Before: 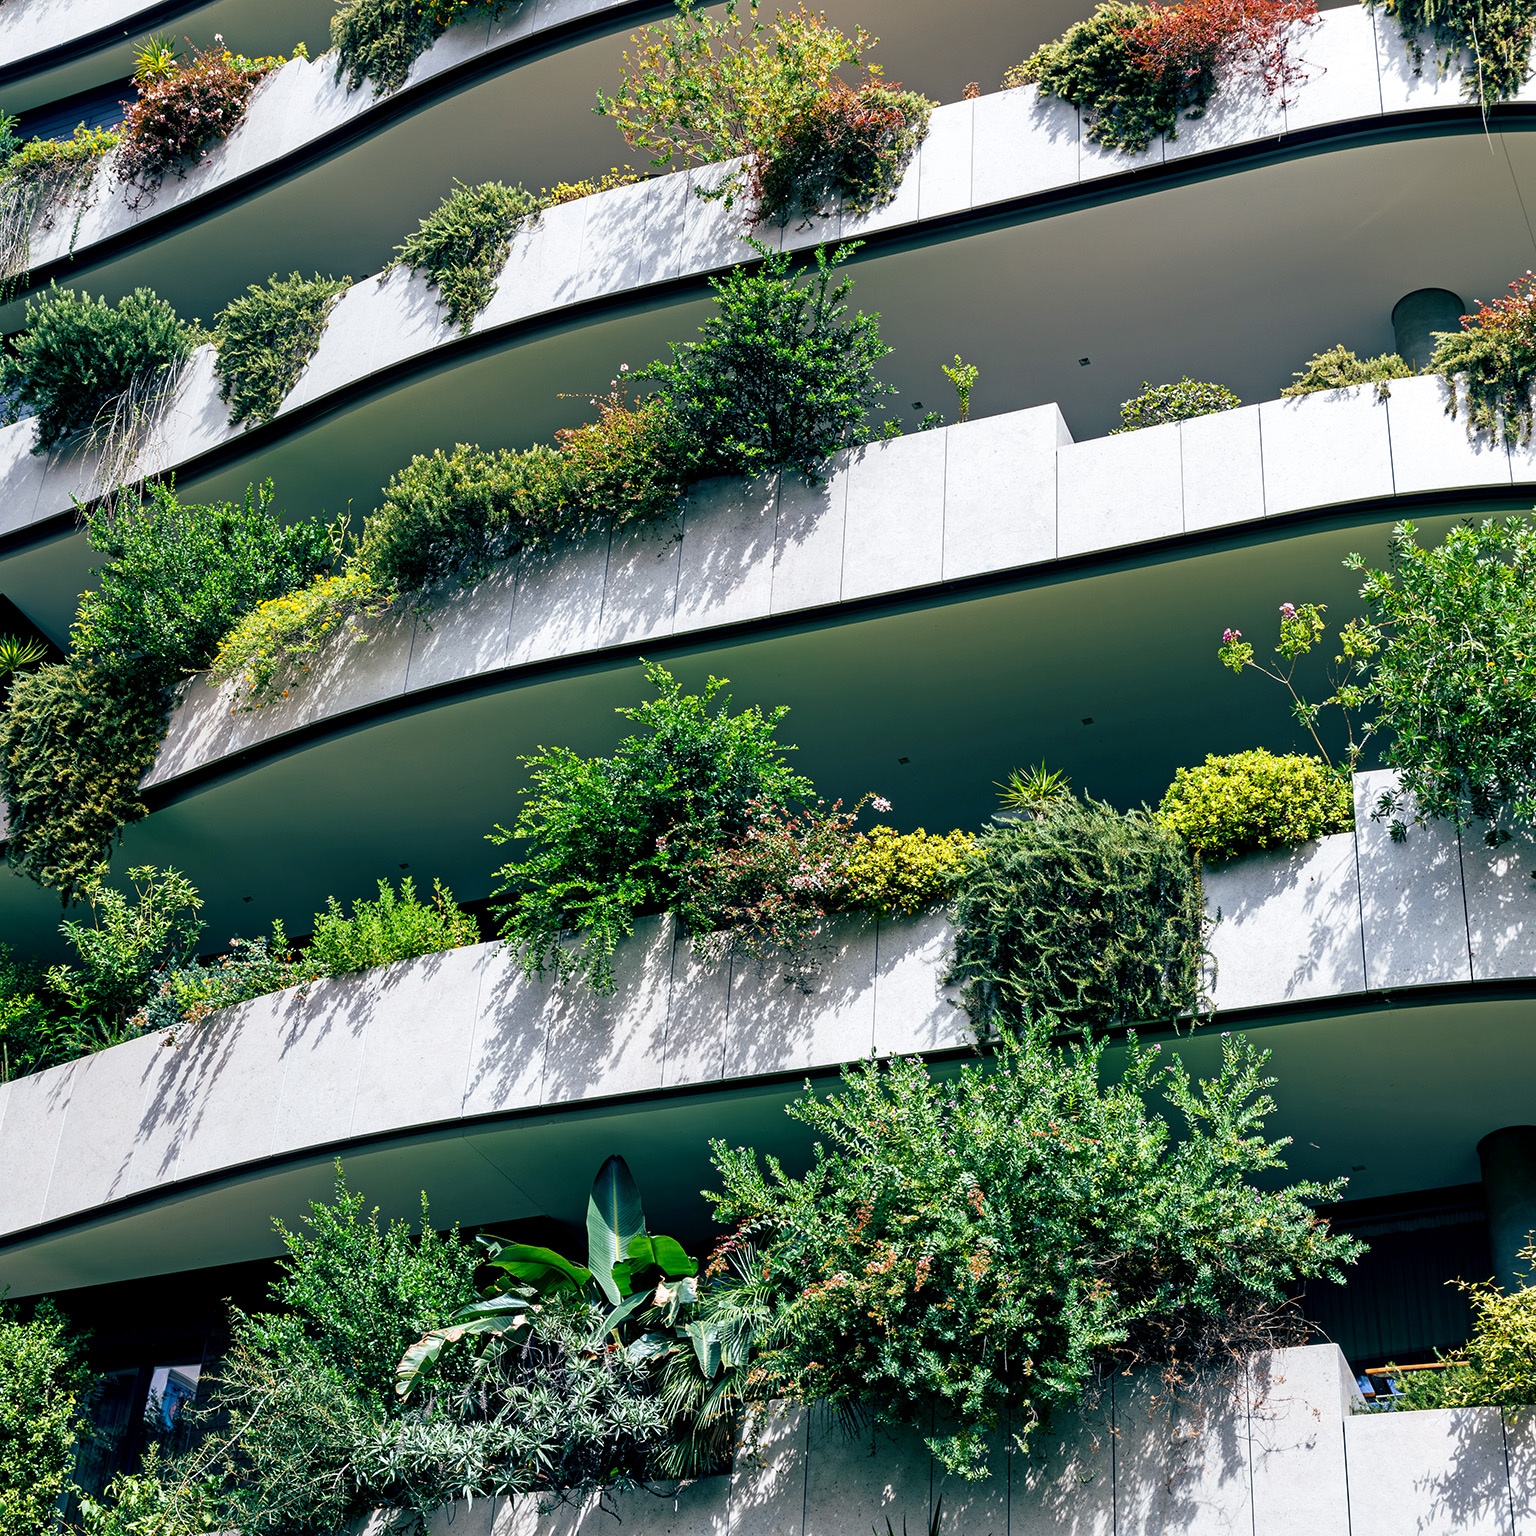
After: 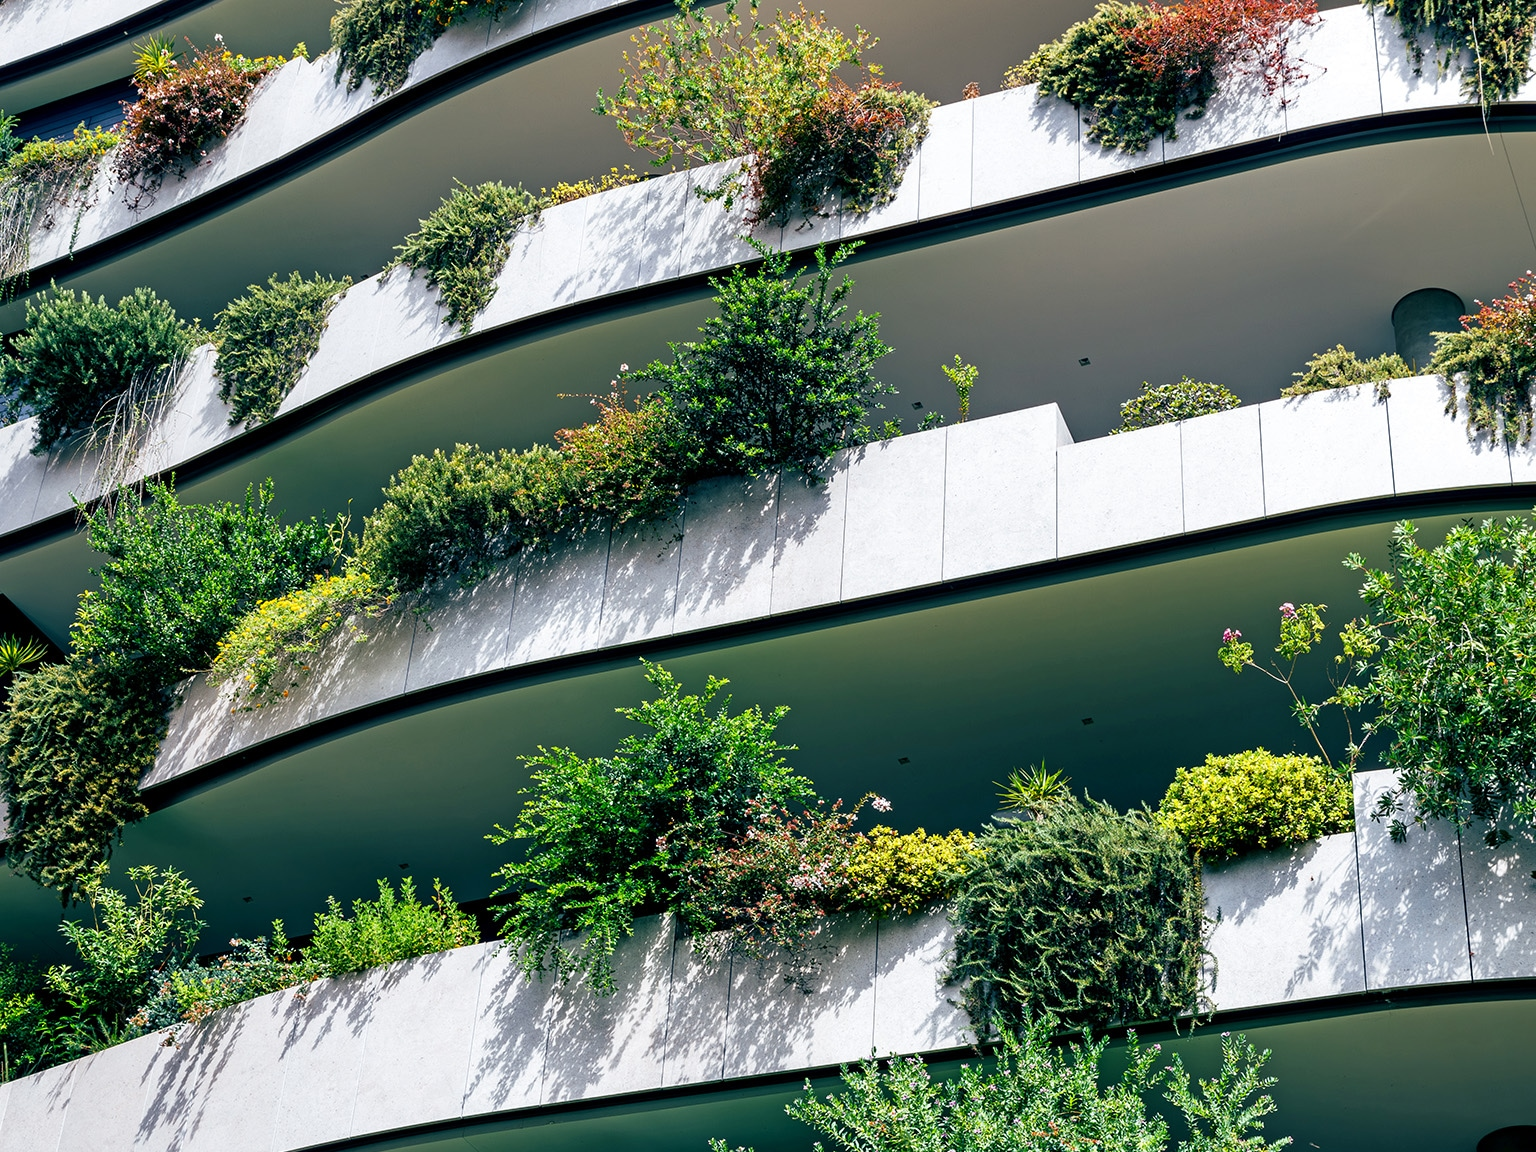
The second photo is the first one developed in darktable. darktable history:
crop: bottom 24.967%
